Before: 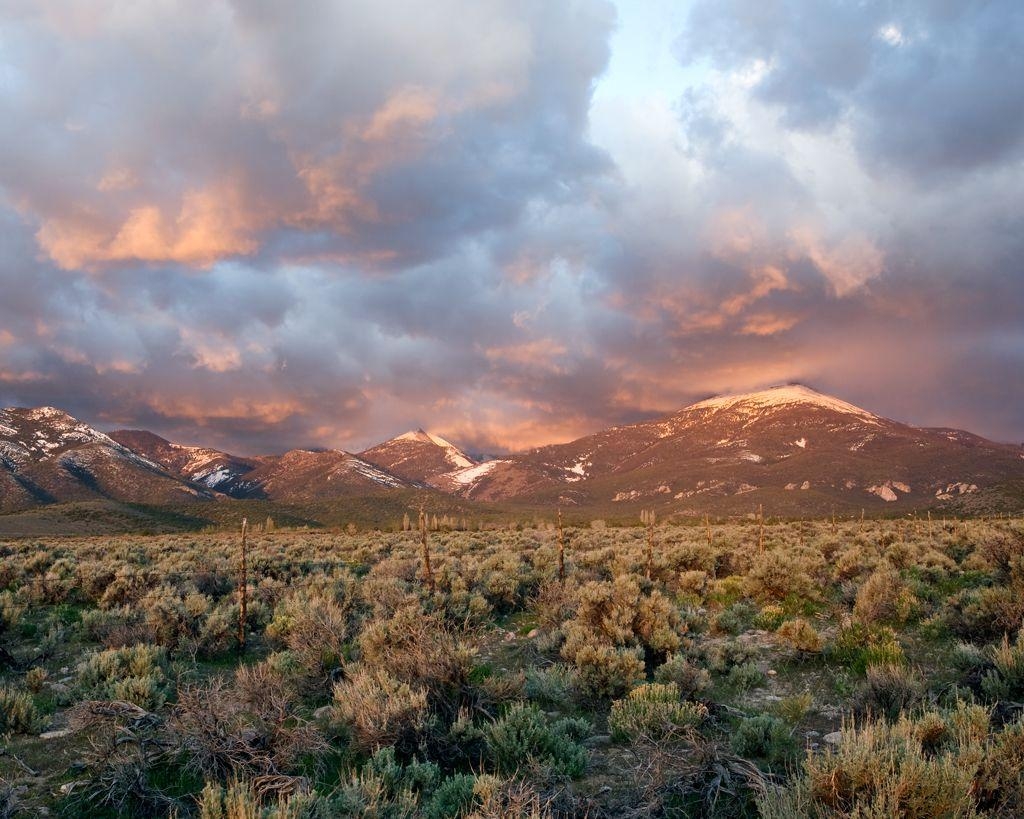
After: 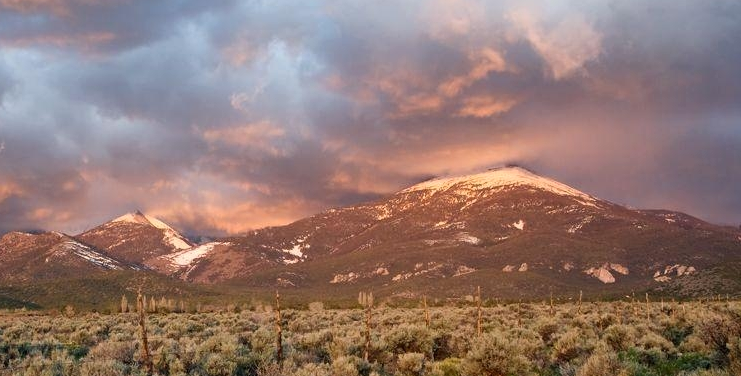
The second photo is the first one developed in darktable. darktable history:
crop and rotate: left 27.566%, top 26.714%, bottom 27.294%
local contrast: mode bilateral grid, contrast 20, coarseness 49, detail 119%, midtone range 0.2
